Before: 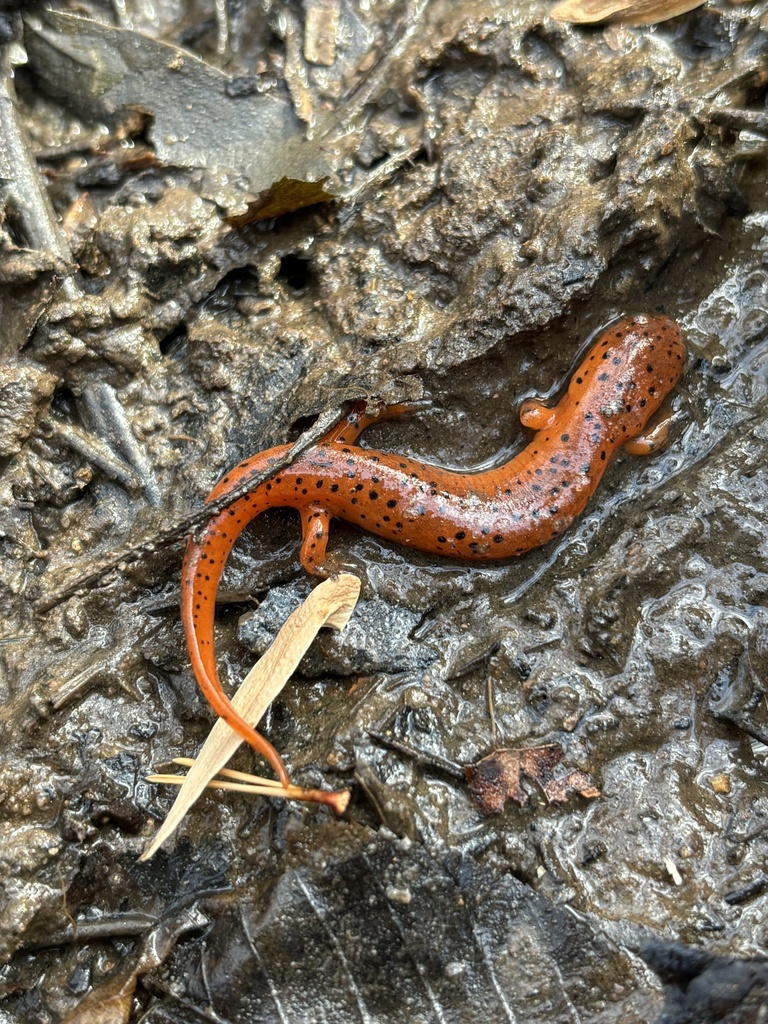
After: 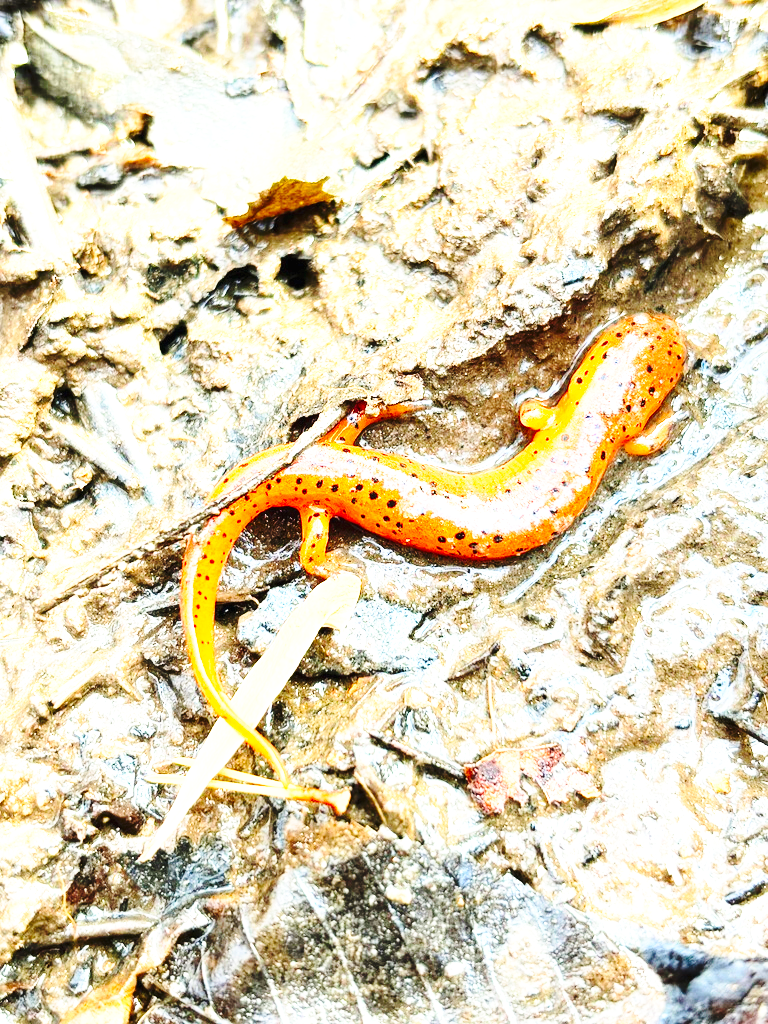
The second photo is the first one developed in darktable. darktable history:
base curve: curves: ch0 [(0, 0) (0.04, 0.03) (0.133, 0.232) (0.448, 0.748) (0.843, 0.968) (1, 1)], preserve colors none
exposure: black level correction 0, exposure 1.742 EV, compensate highlight preservation false
contrast brightness saturation: contrast 0.203, brightness 0.159, saturation 0.222
